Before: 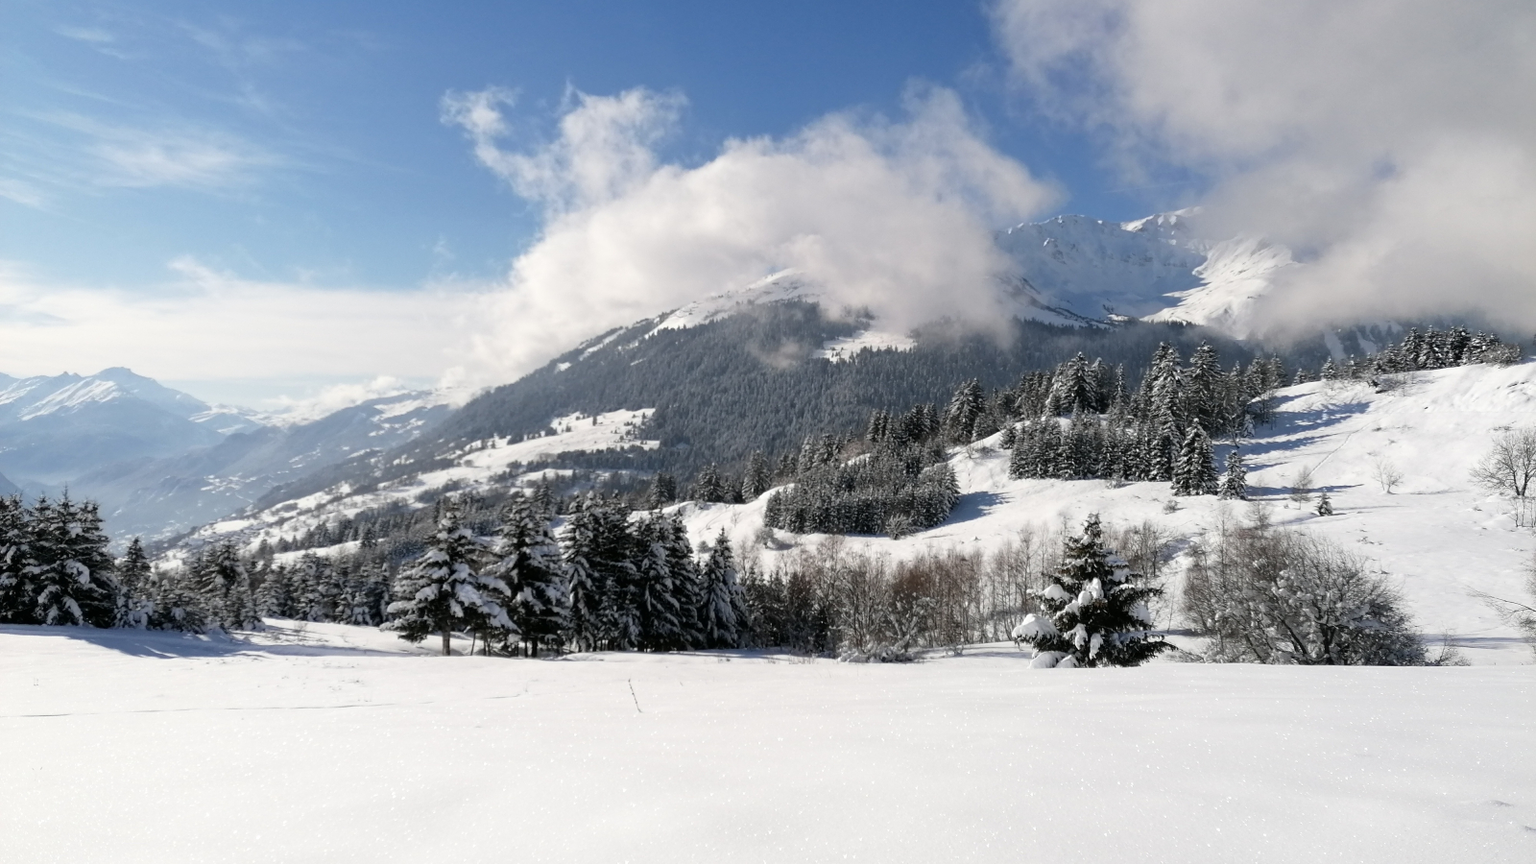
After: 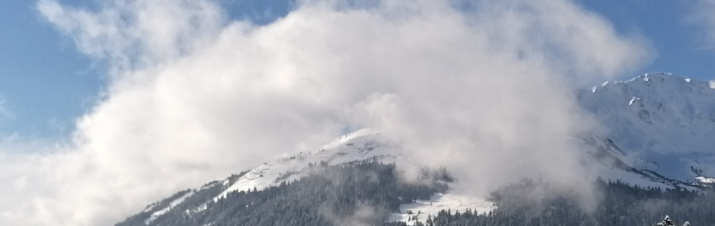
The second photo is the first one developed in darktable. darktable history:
crop: left 28.64%, top 16.832%, right 26.637%, bottom 58.055%
local contrast: on, module defaults
